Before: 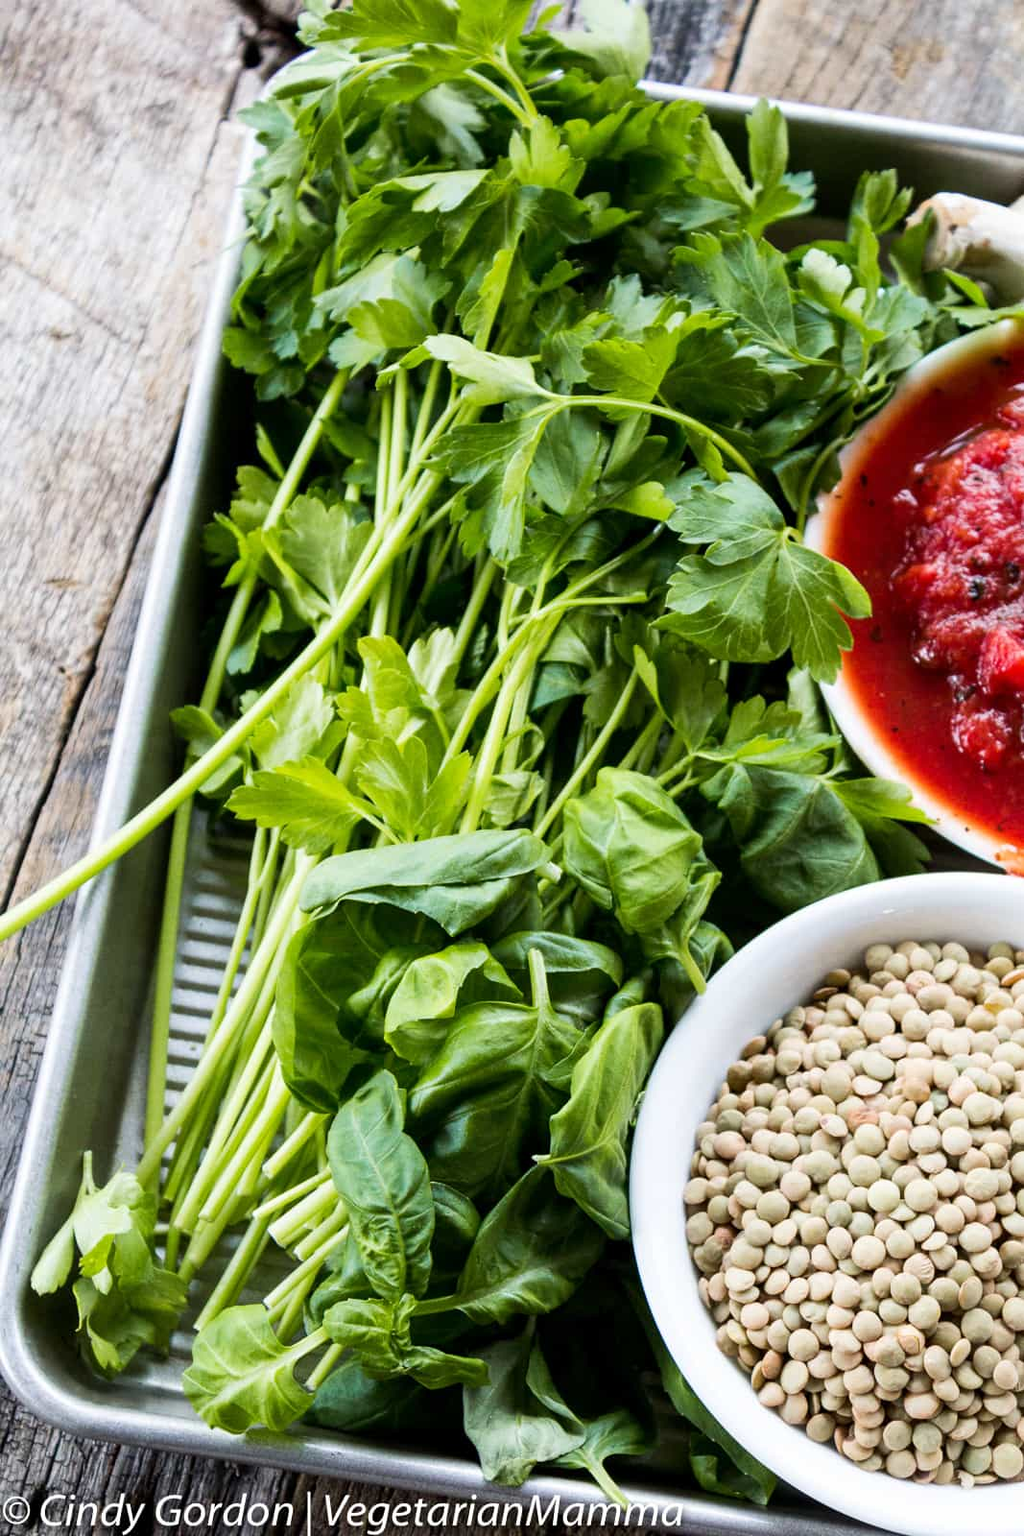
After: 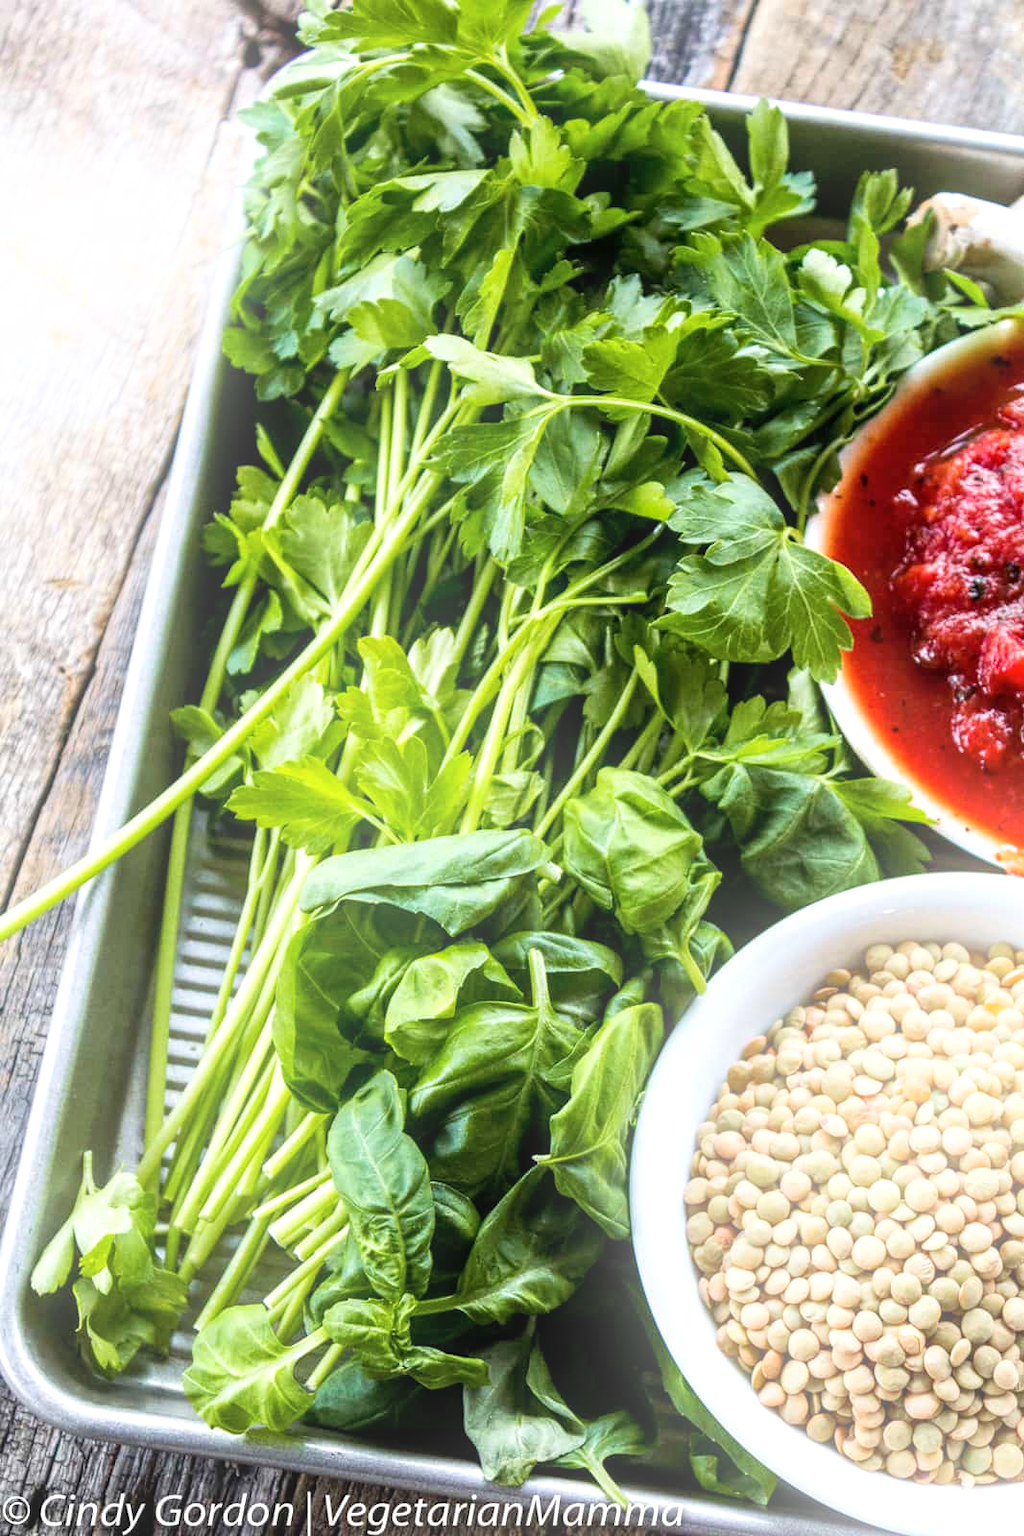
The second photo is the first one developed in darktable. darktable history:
local contrast: detail 130%
bloom: size 16%, threshold 98%, strength 20%
exposure: exposure 0.258 EV, compensate highlight preservation false
